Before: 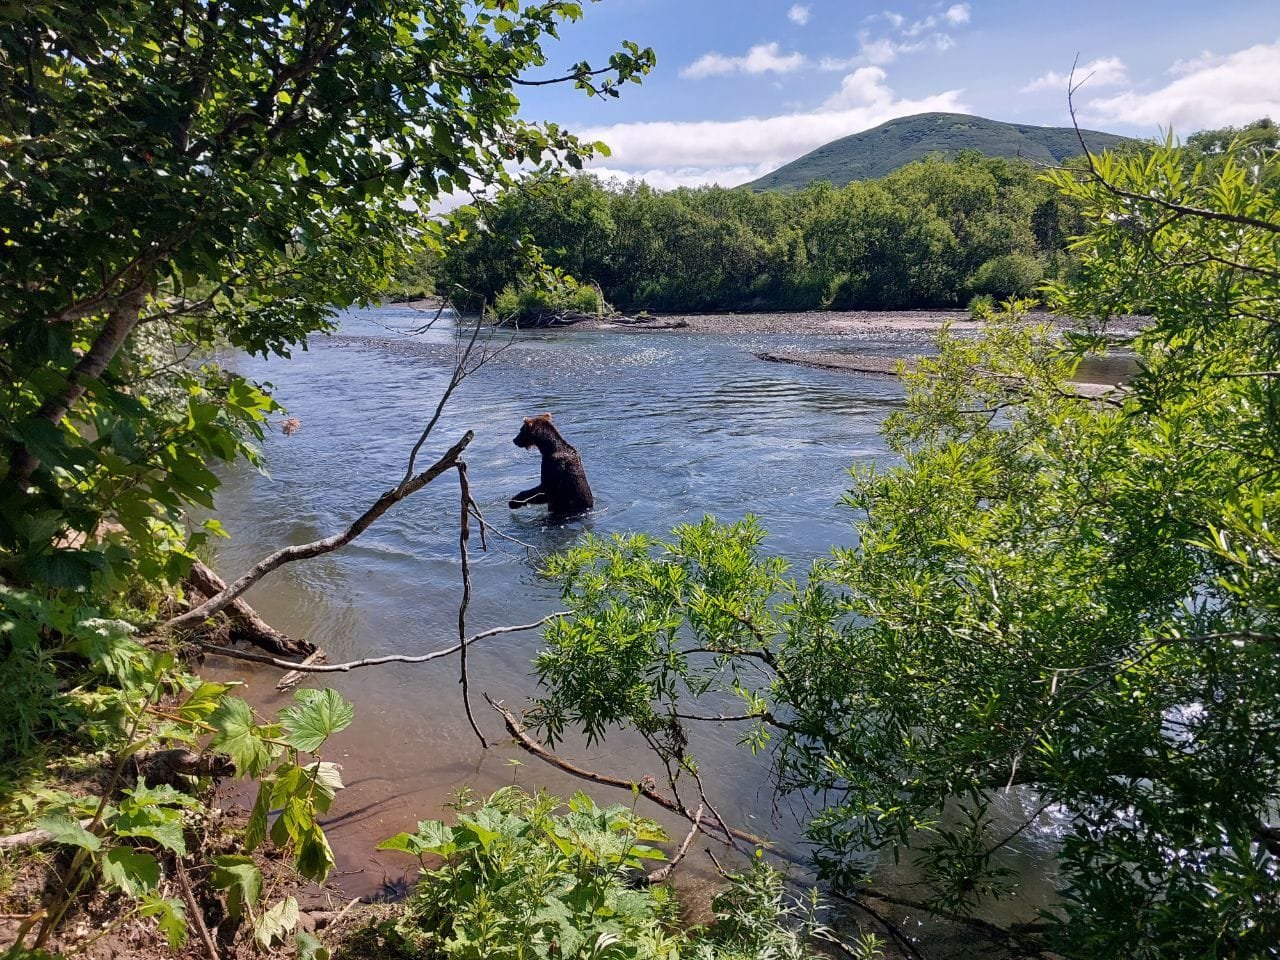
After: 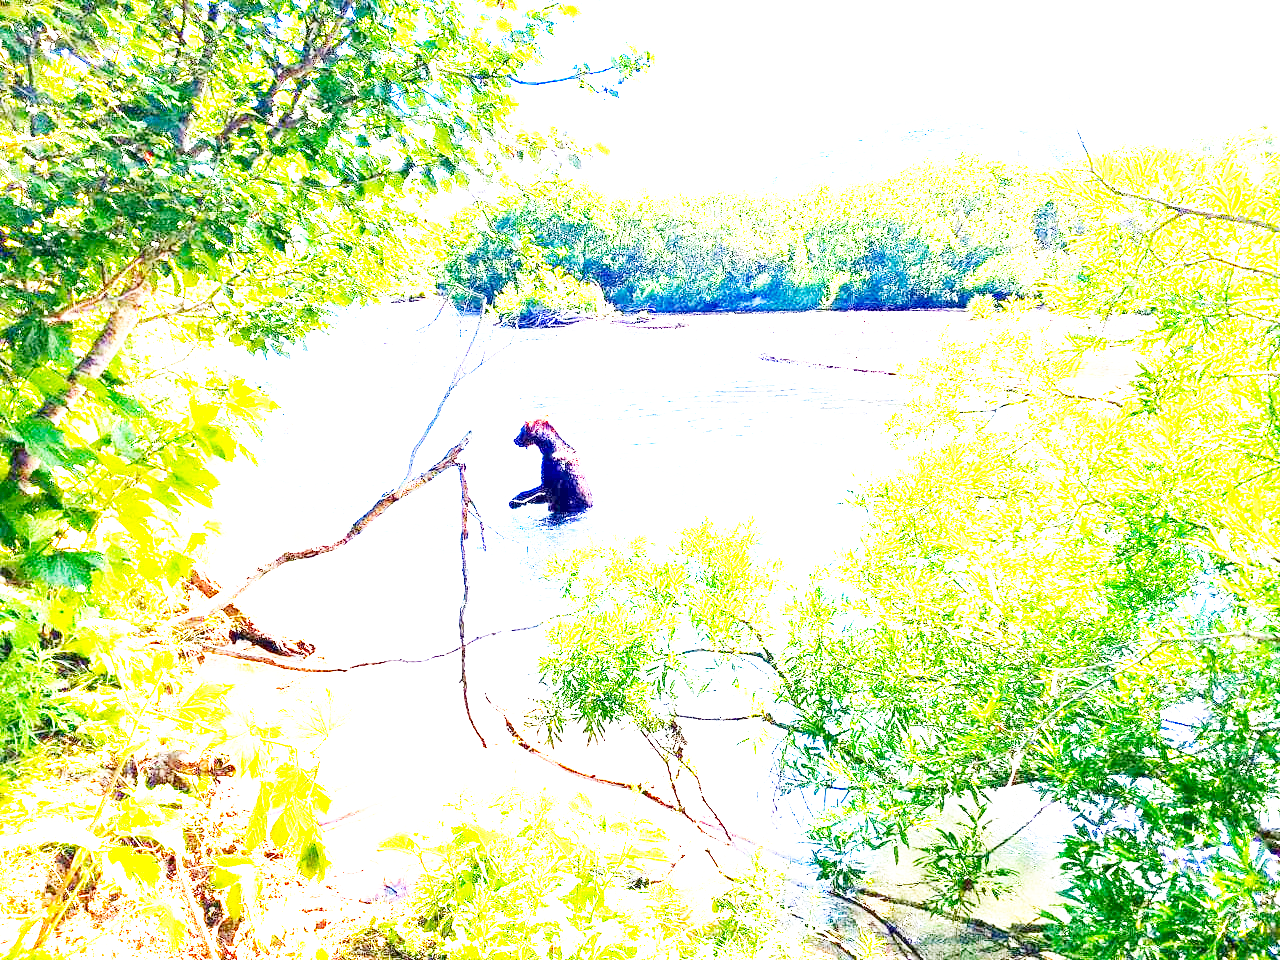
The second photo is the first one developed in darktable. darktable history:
exposure: black level correction 0, exposure 3.992 EV, compensate highlight preservation false
color balance rgb: perceptual saturation grading › global saturation 29.375%, global vibrance 20%
base curve: curves: ch0 [(0, 0) (0.007, 0.004) (0.027, 0.03) (0.046, 0.07) (0.207, 0.54) (0.442, 0.872) (0.673, 0.972) (1, 1)], preserve colors none
